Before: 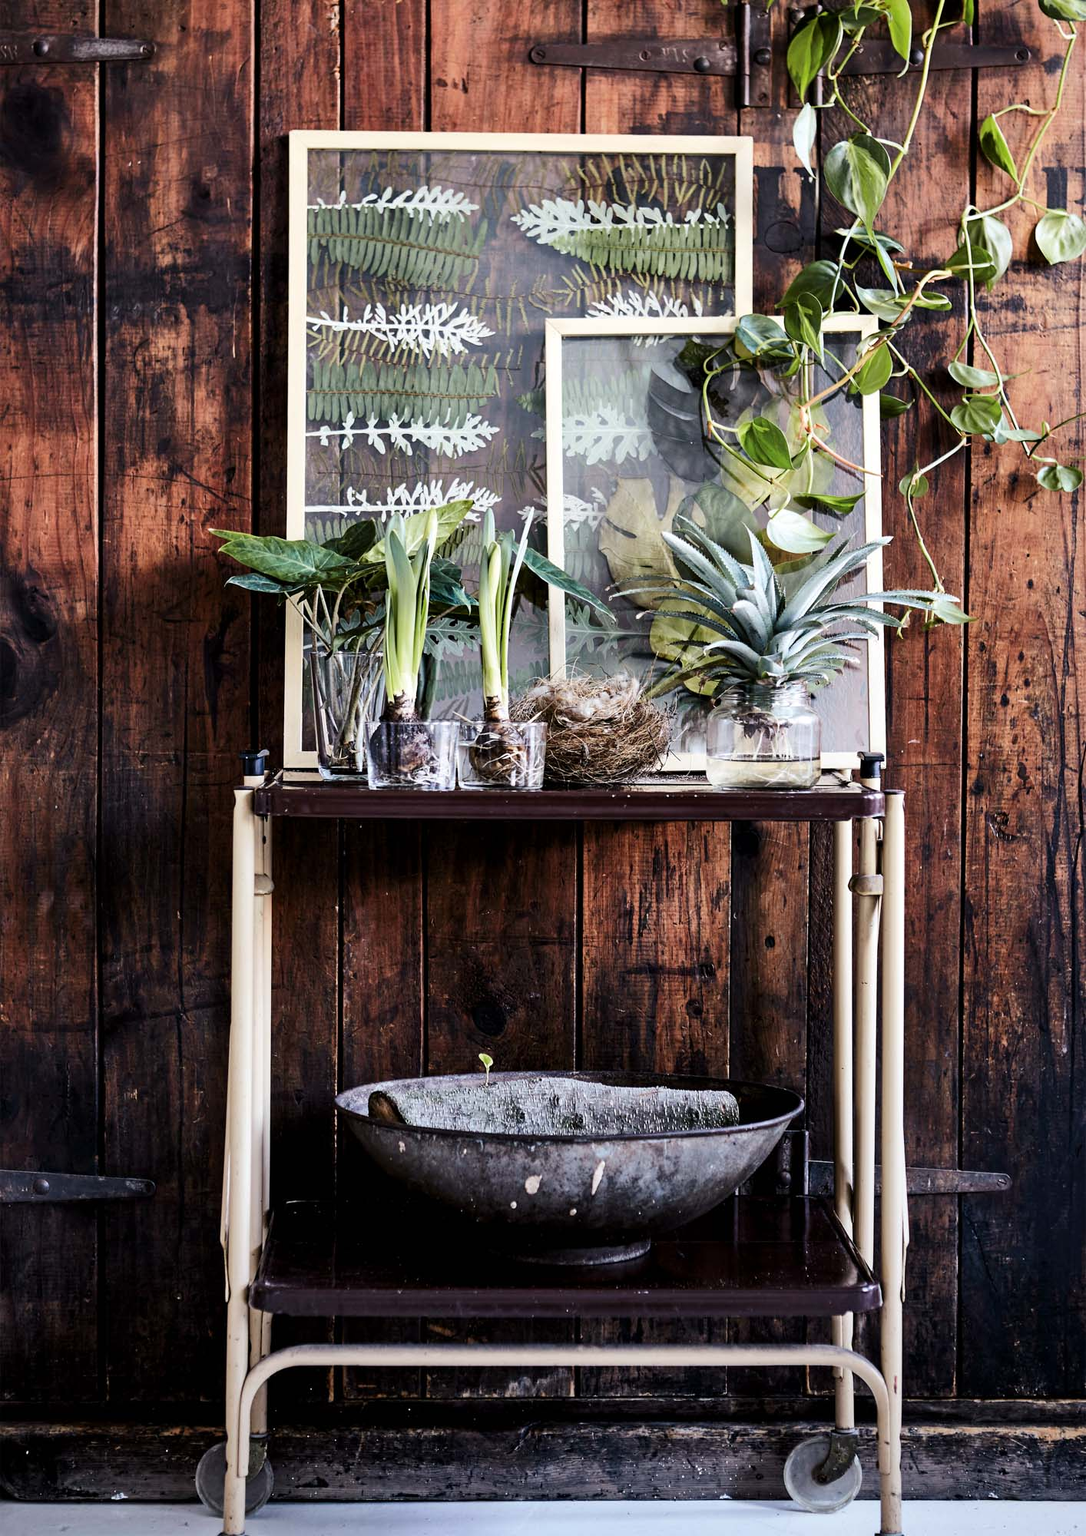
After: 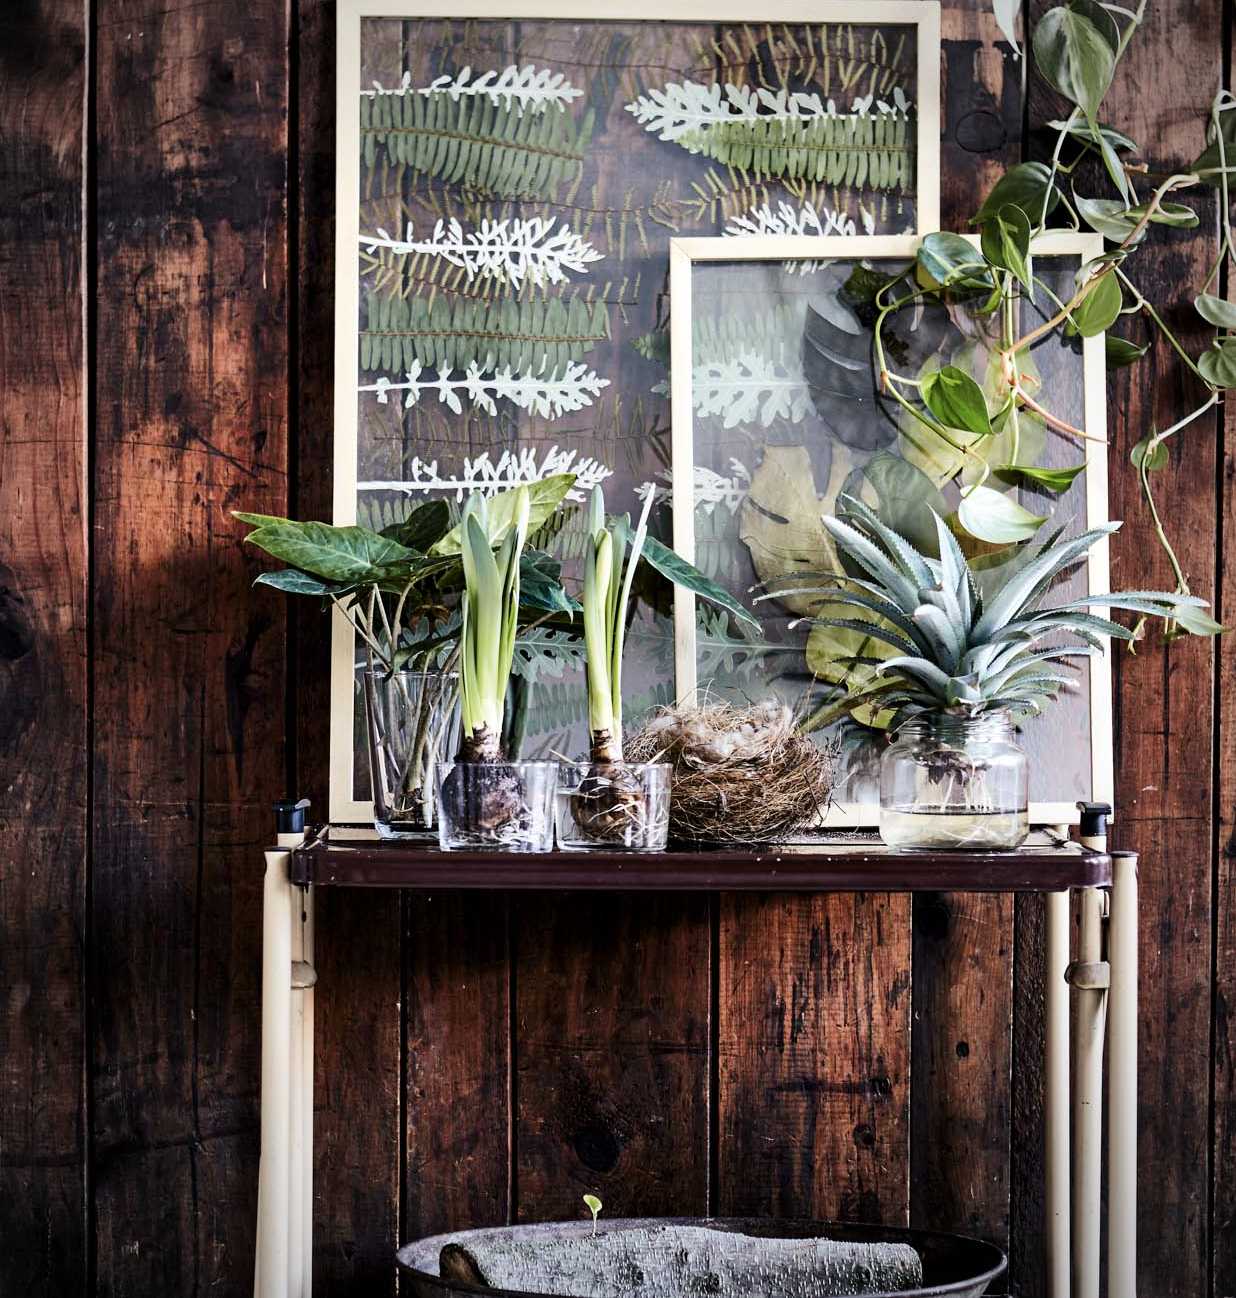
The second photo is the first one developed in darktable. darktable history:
vignetting: automatic ratio true, unbound false
crop: left 2.899%, top 8.891%, right 9.655%, bottom 26.201%
